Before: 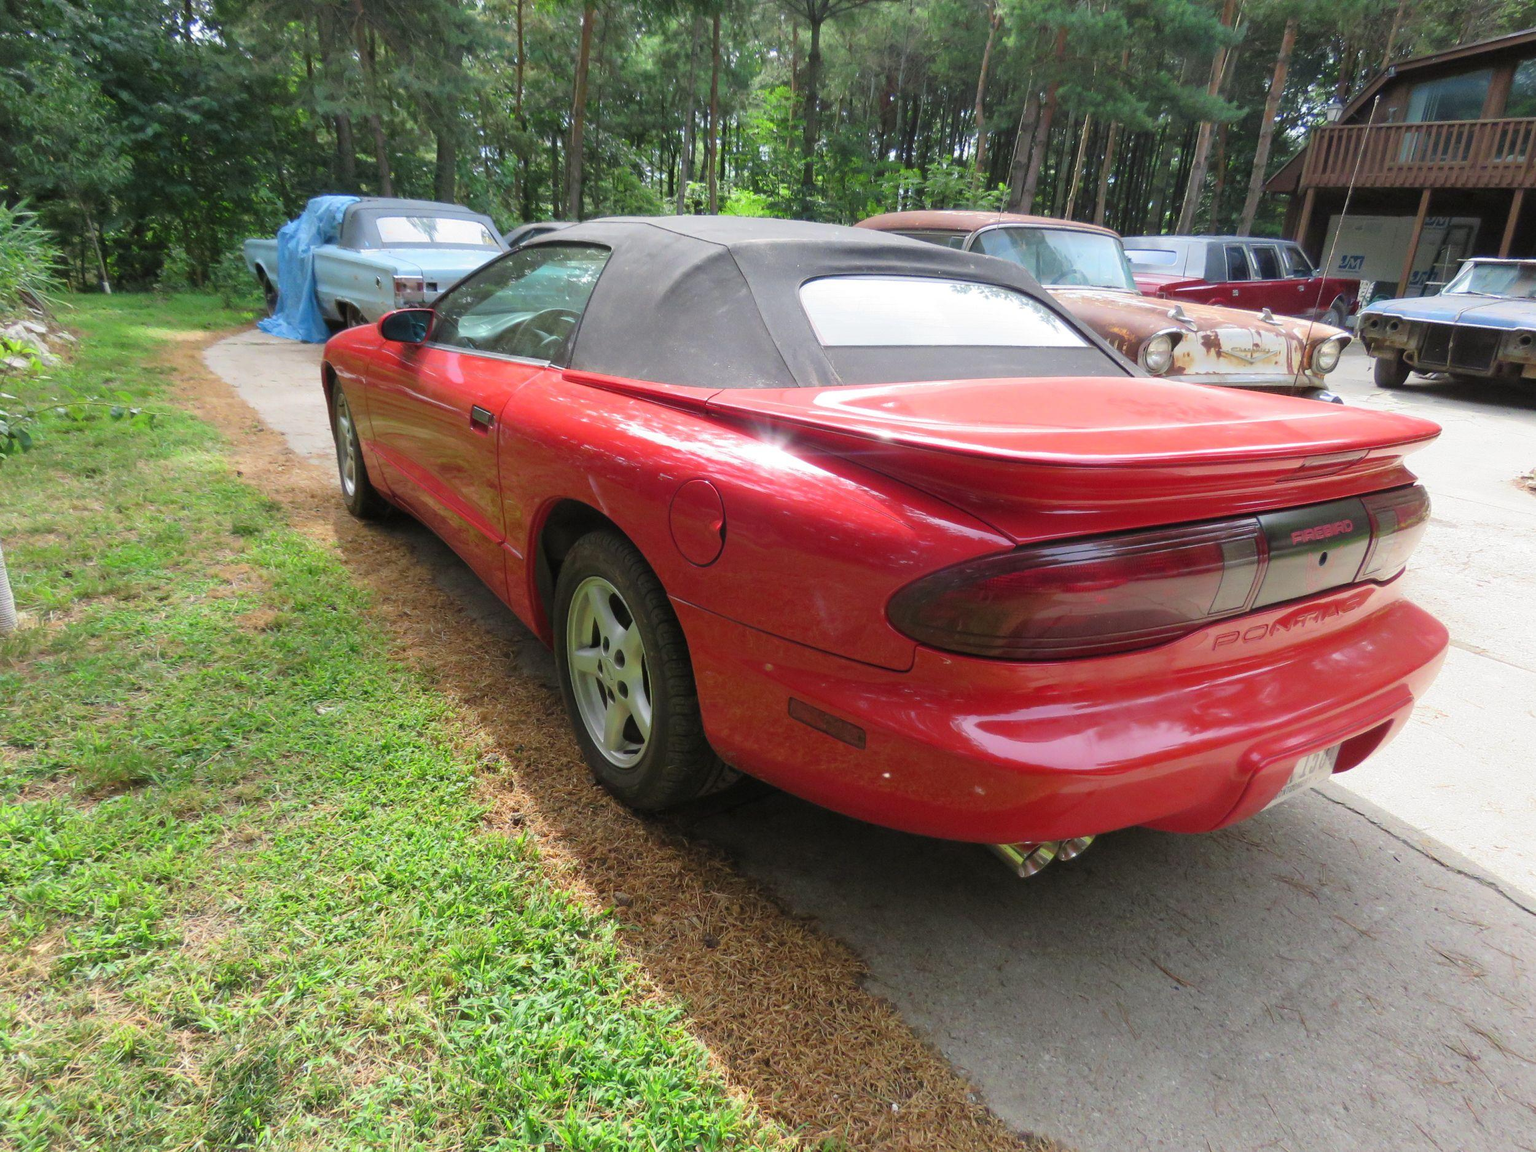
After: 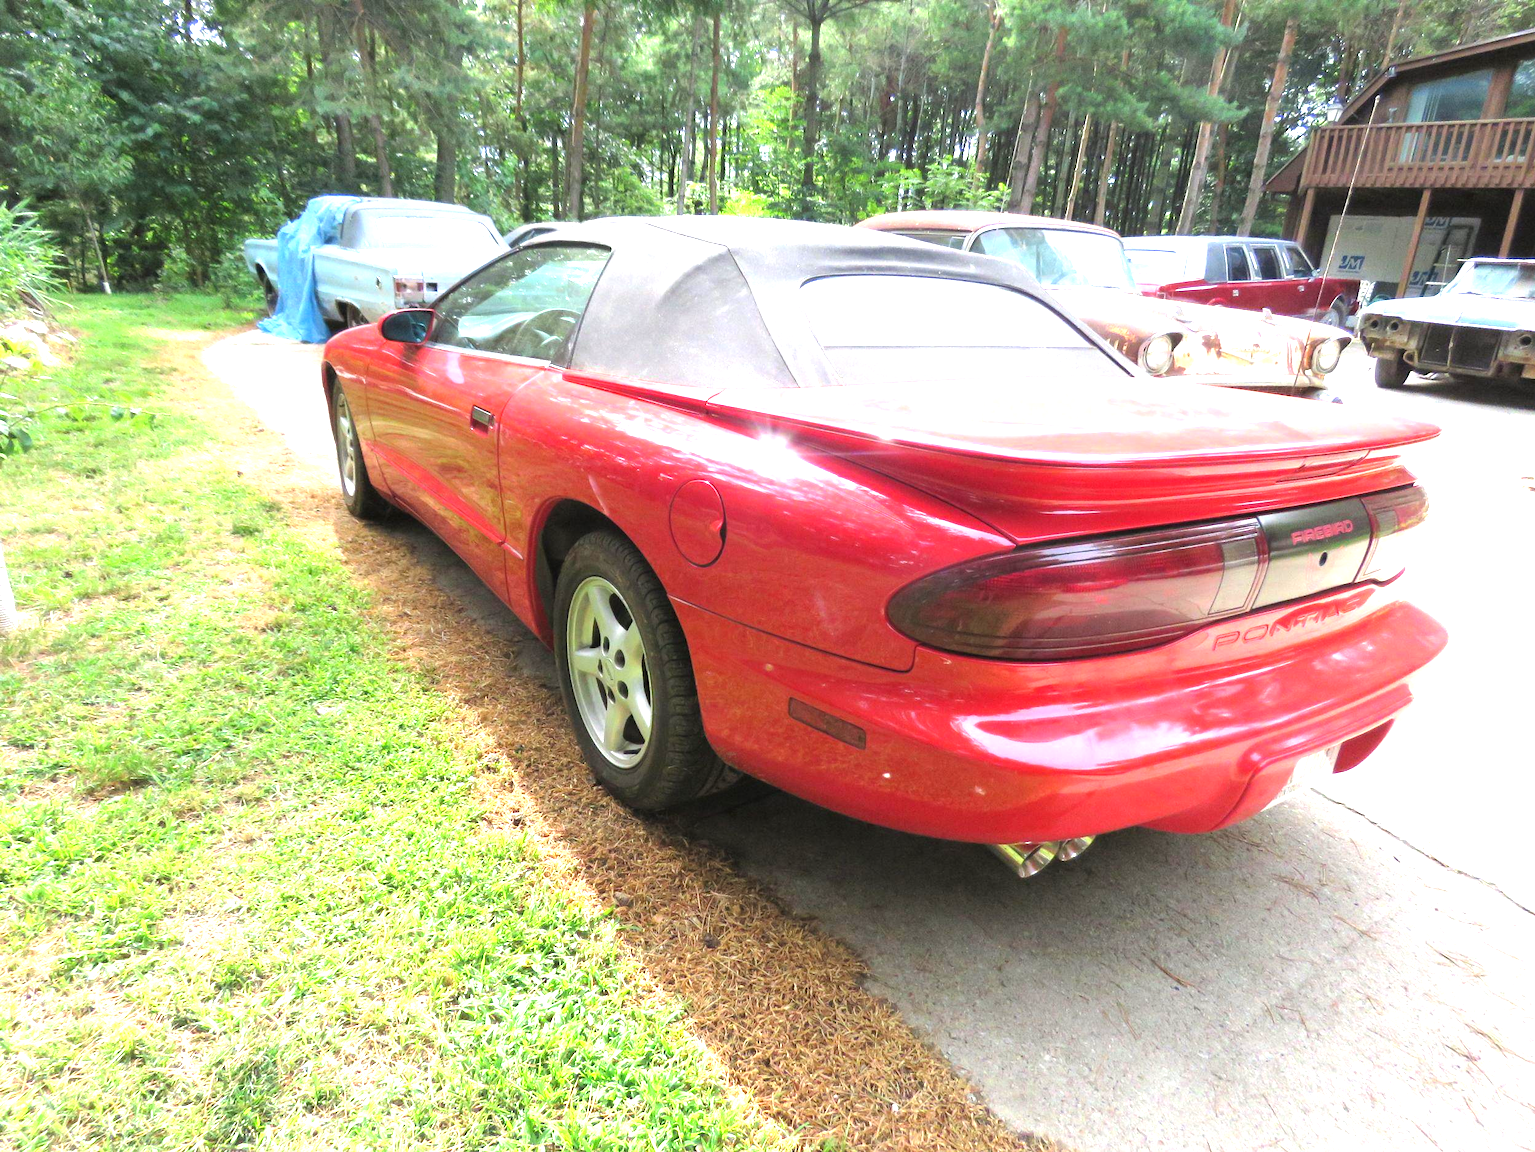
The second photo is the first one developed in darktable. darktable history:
tone equalizer: -8 EV -0.433 EV, -7 EV -0.371 EV, -6 EV -0.338 EV, -5 EV -0.189 EV, -3 EV 0.235 EV, -2 EV 0.331 EV, -1 EV 0.414 EV, +0 EV 0.435 EV
exposure: black level correction 0, exposure 1.099 EV, compensate exposure bias true, compensate highlight preservation false
